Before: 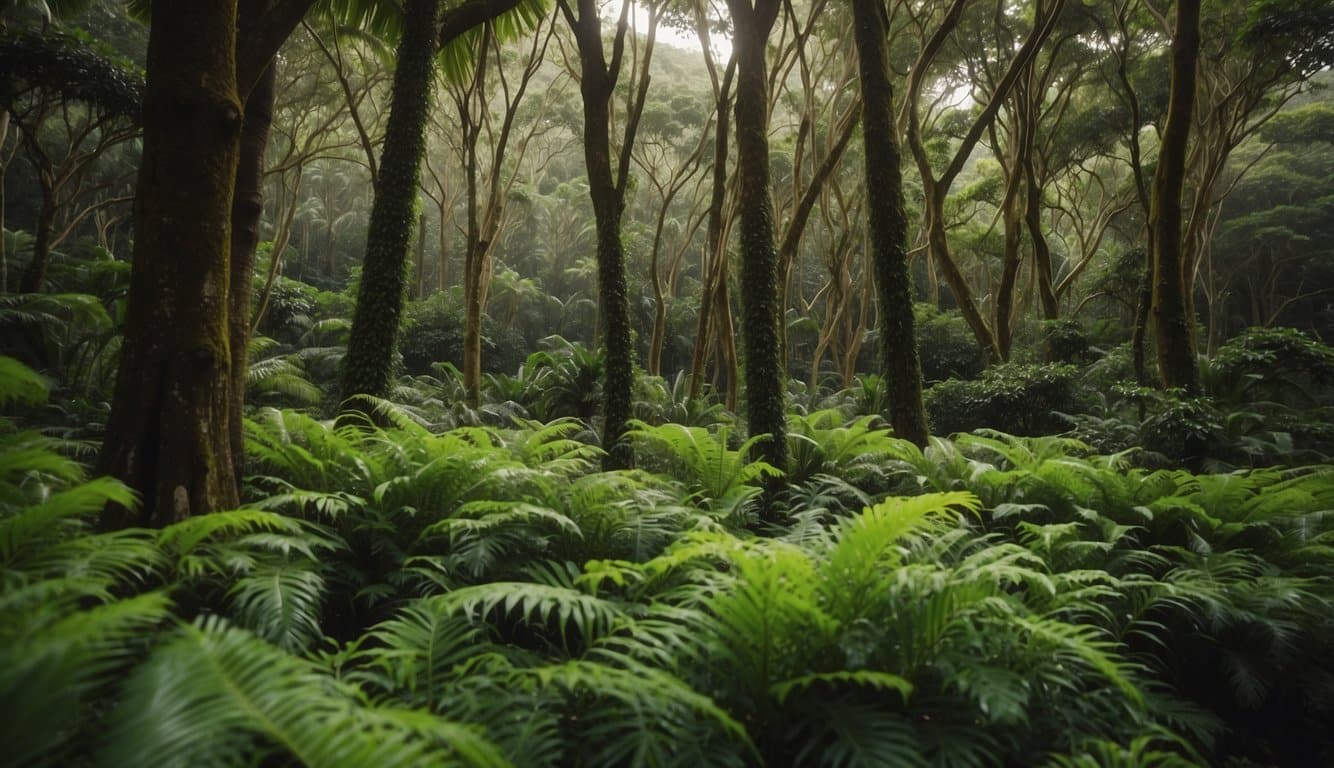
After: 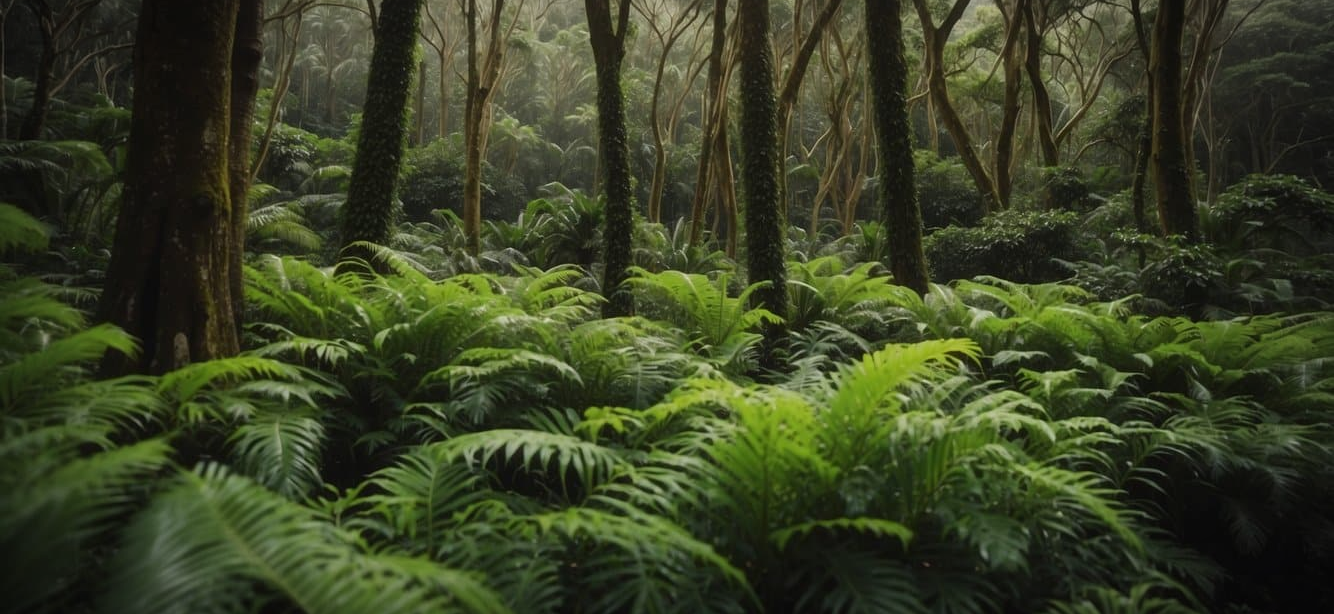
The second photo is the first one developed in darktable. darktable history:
vignetting: fall-off radius 70%, automatic ratio true
crop and rotate: top 19.998%
